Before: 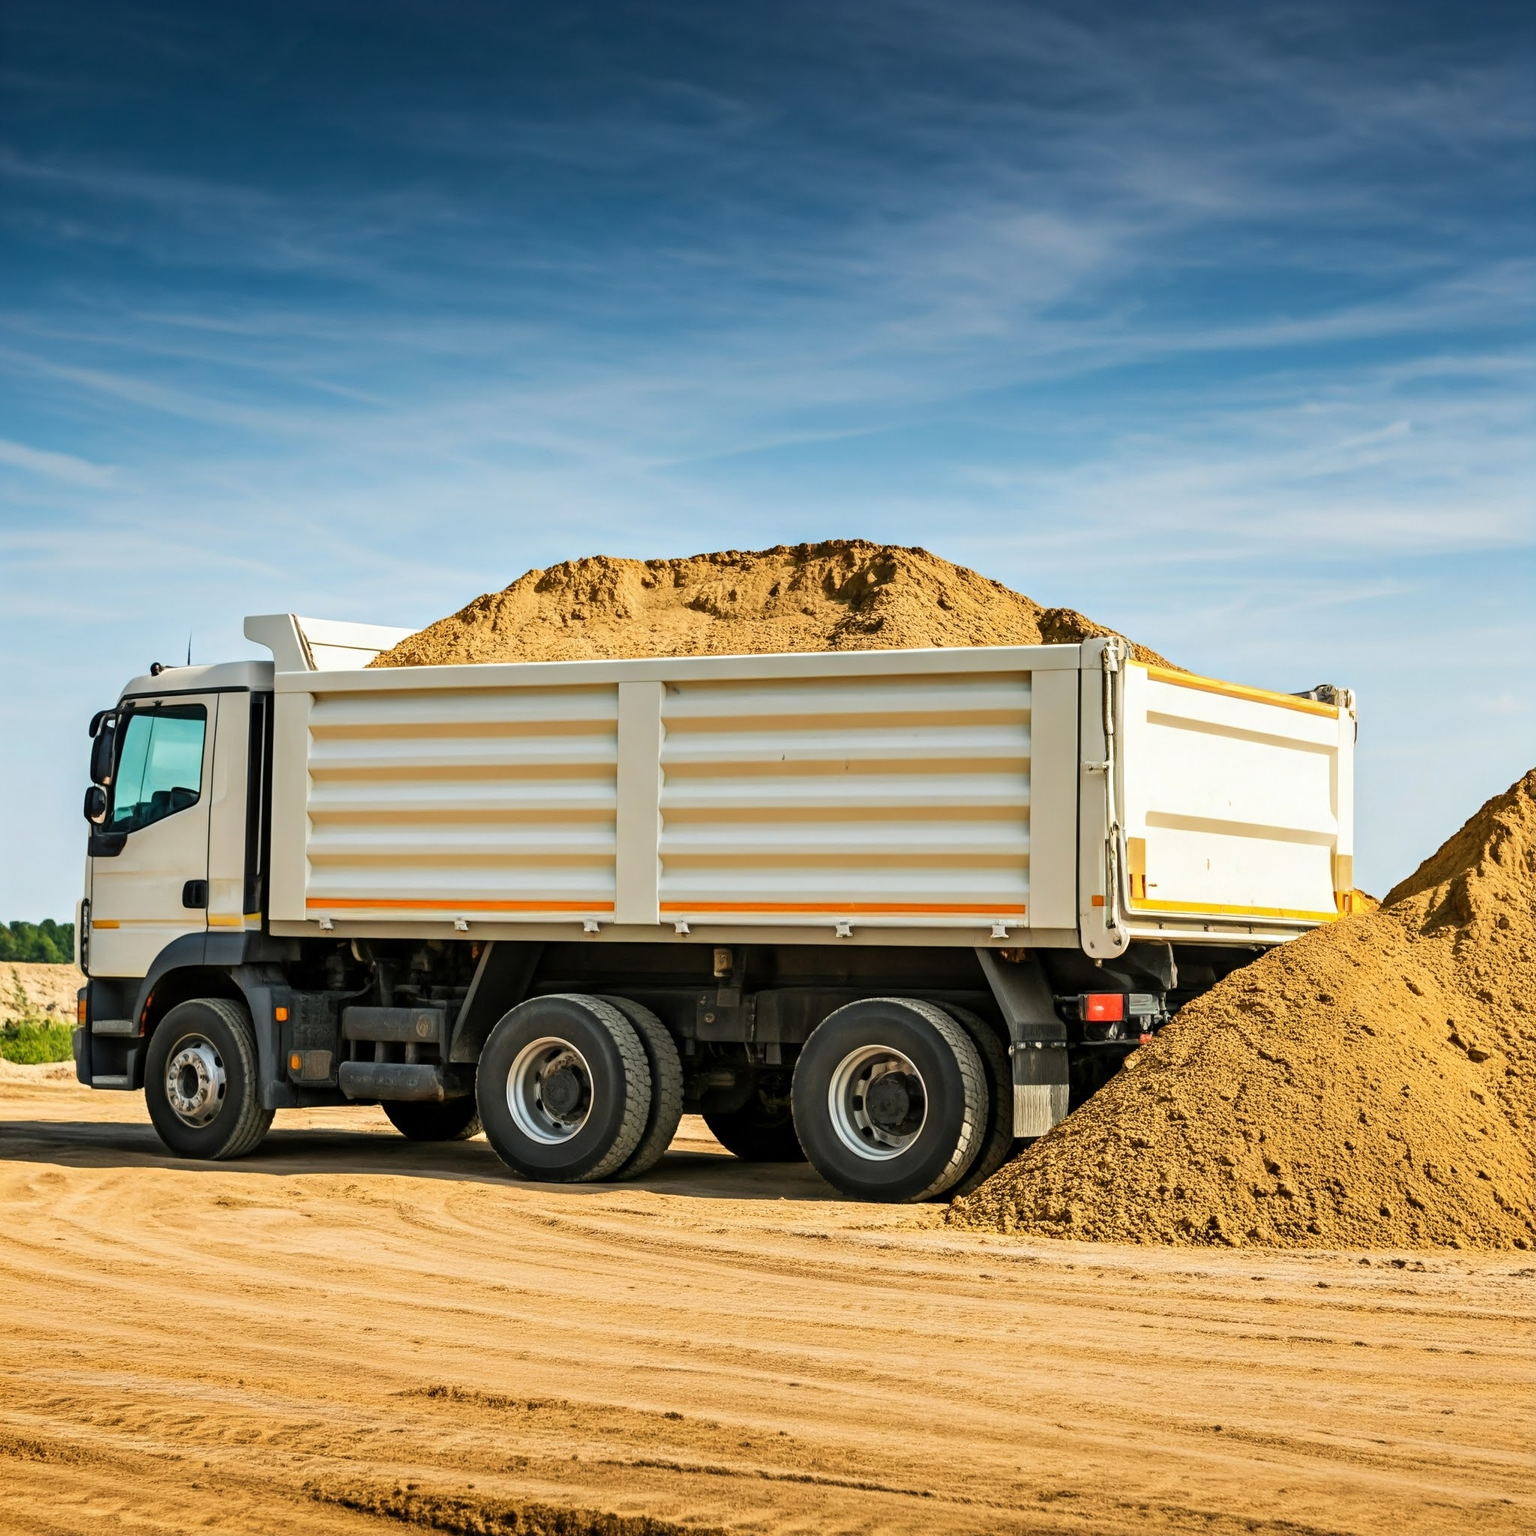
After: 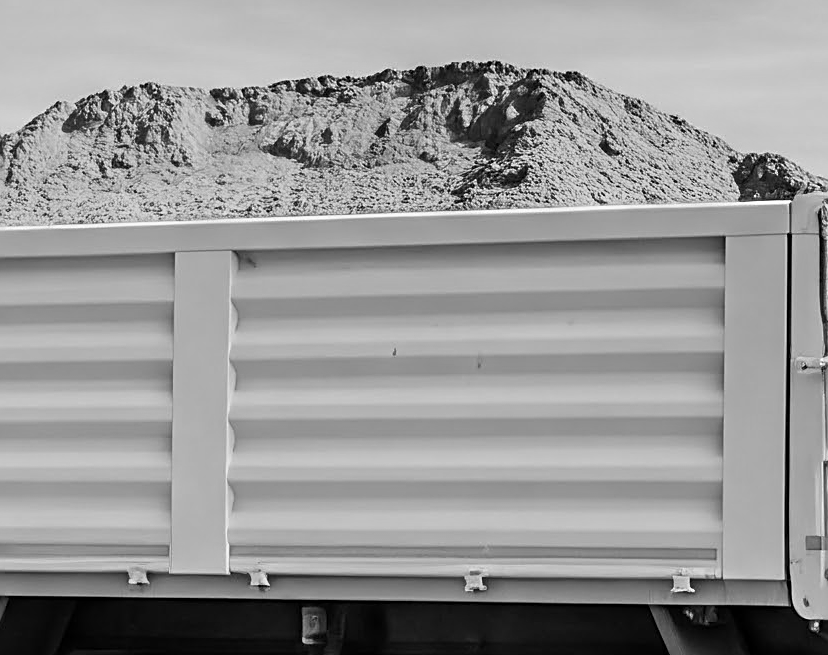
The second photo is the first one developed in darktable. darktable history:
crop: left 31.751%, top 32.172%, right 27.8%, bottom 35.83%
monochrome: a -74.22, b 78.2
sharpen: radius 1.967
color correction: highlights a* 10.44, highlights b* 30.04, shadows a* 2.73, shadows b* 17.51, saturation 1.72
white balance: red 1.127, blue 0.943
